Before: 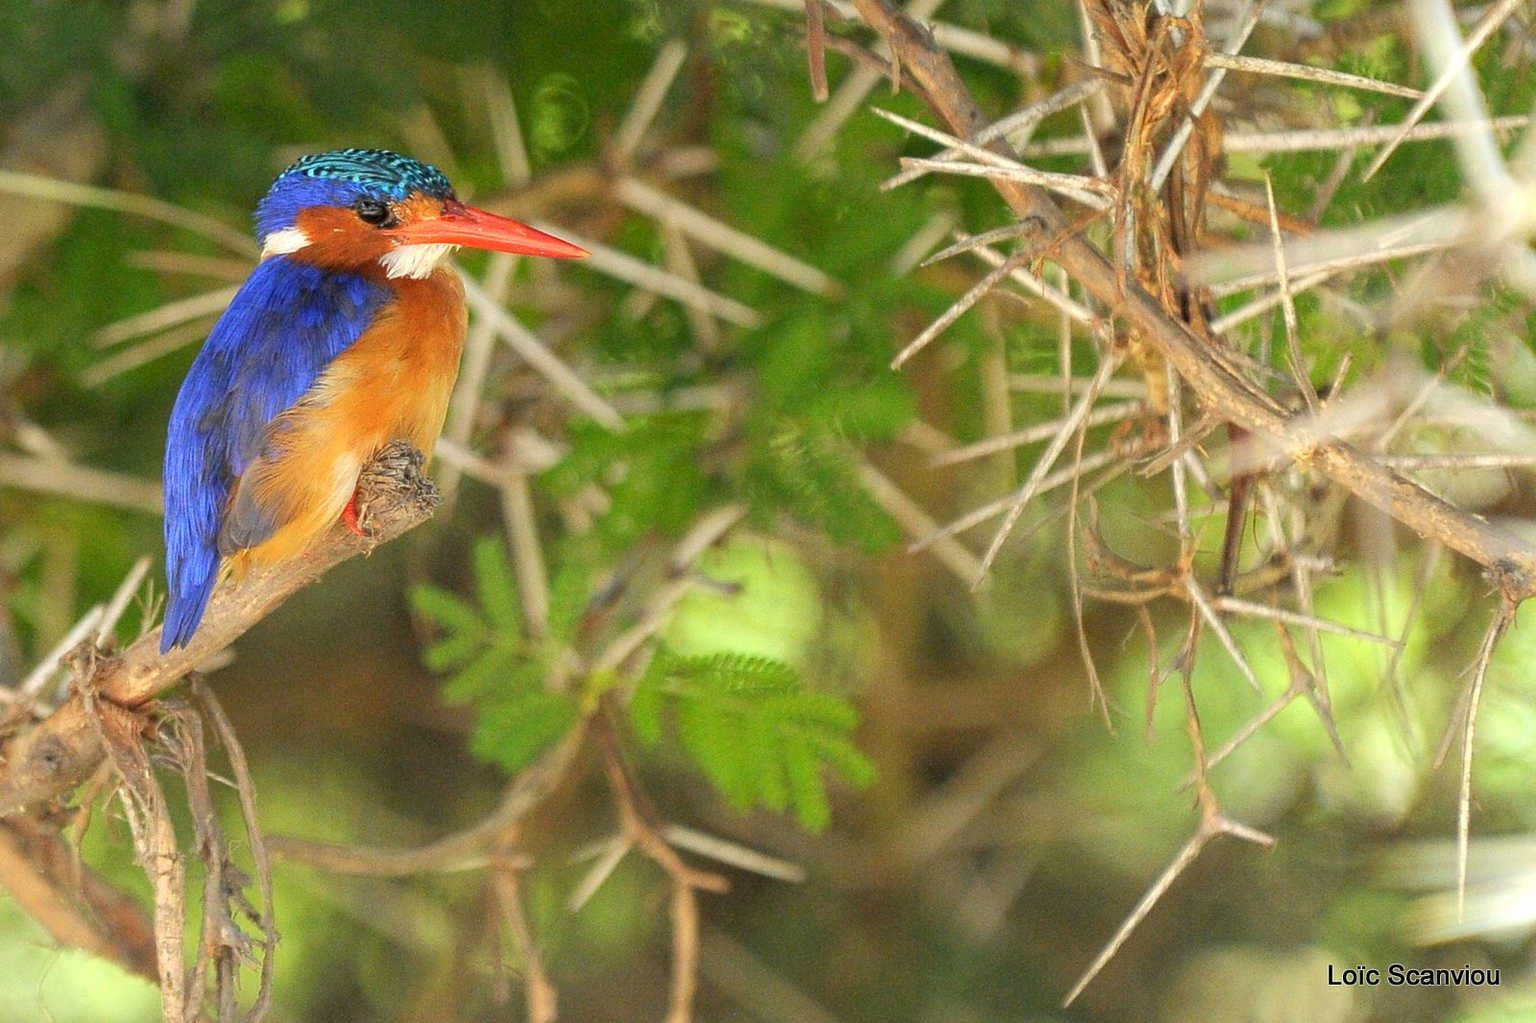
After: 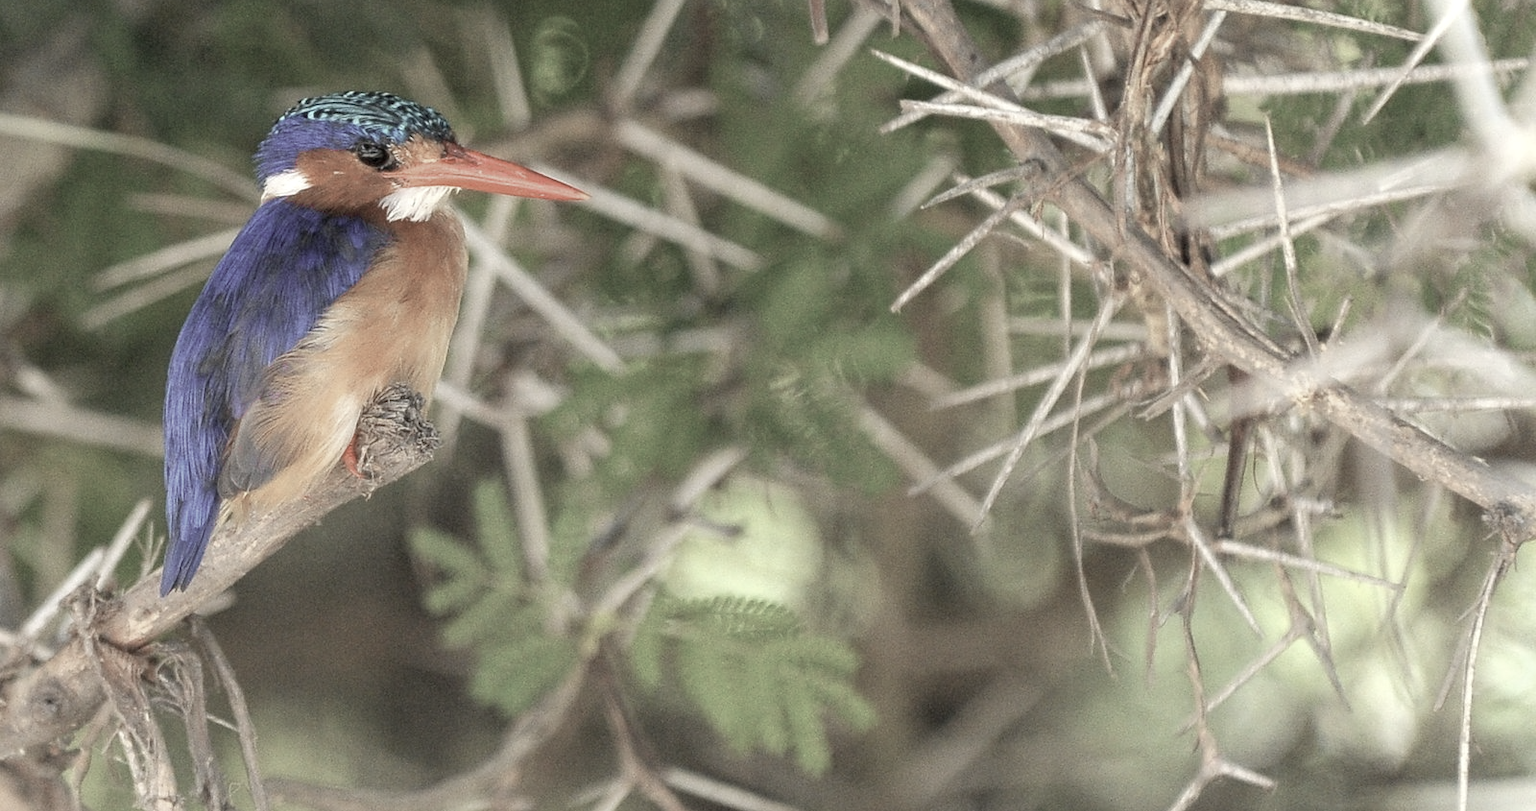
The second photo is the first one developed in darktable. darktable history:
shadows and highlights: shadows -8.45, white point adjustment 1.39, highlights 11.81
crop and rotate: top 5.657%, bottom 14.983%
color zones: curves: ch1 [(0, 0.34) (0.143, 0.164) (0.286, 0.152) (0.429, 0.176) (0.571, 0.173) (0.714, 0.188) (0.857, 0.199) (1, 0.34)]
